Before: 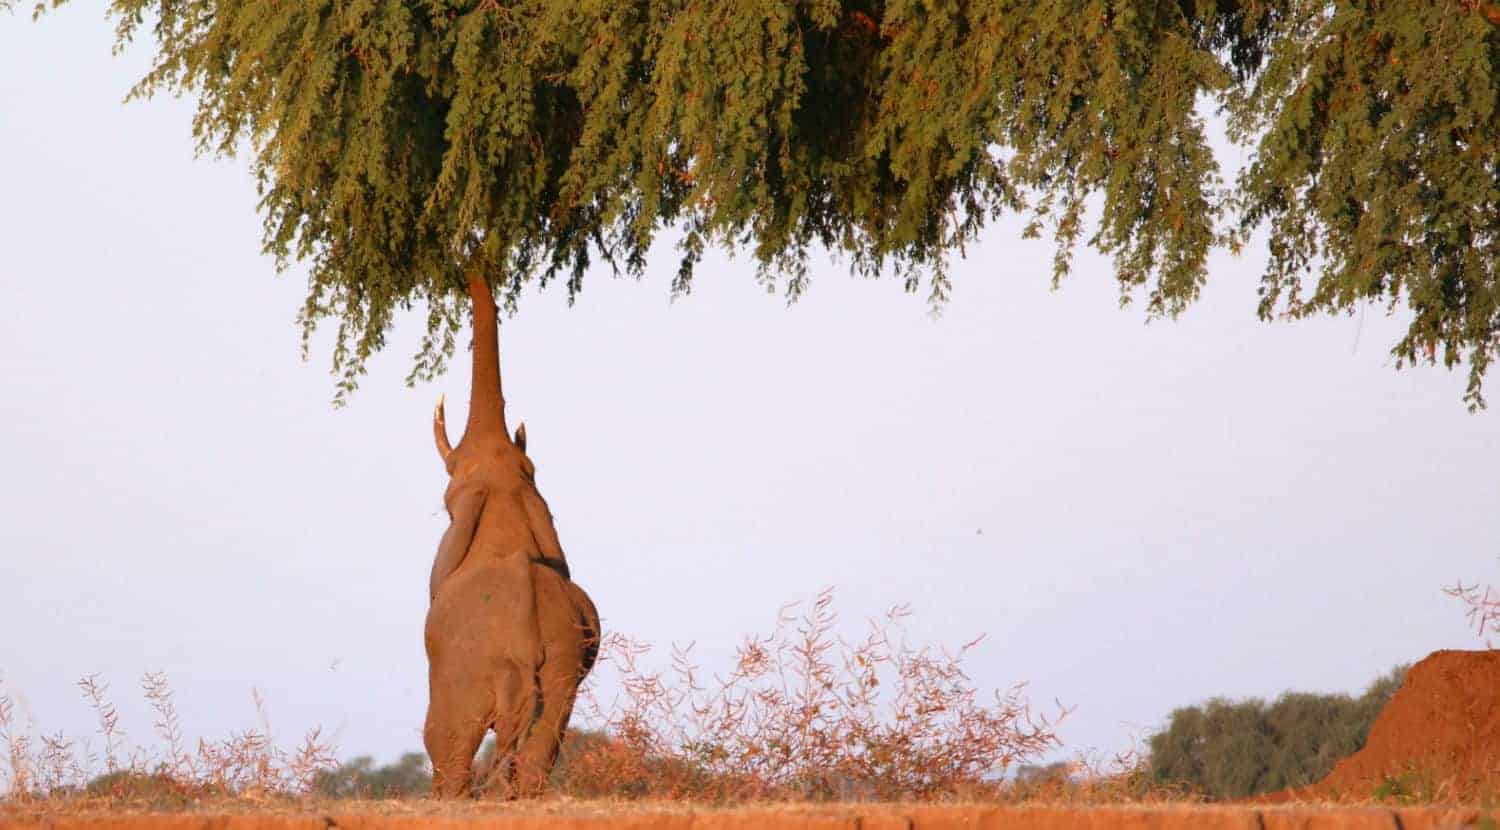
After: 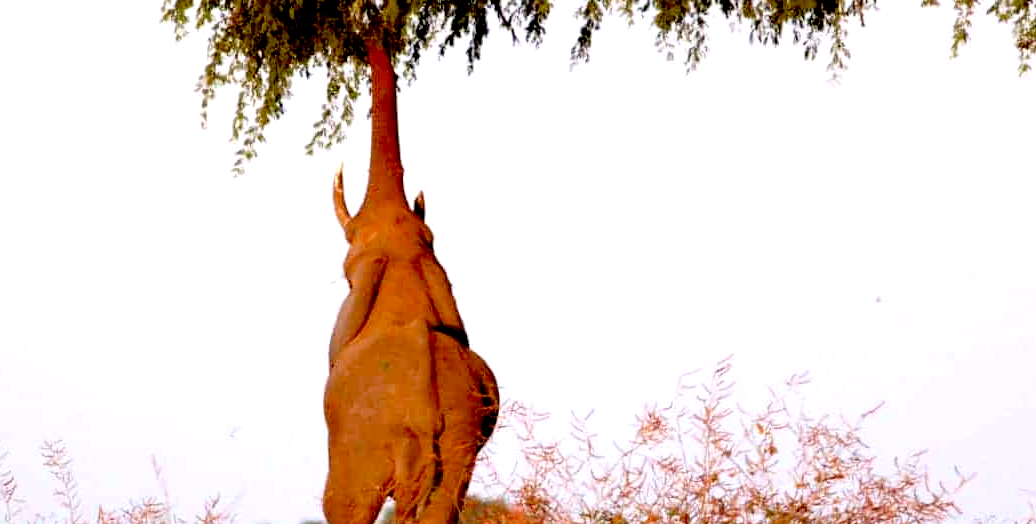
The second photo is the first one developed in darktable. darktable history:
exposure: black level correction 0.049, exposure 0.013 EV, compensate highlight preservation false
tone equalizer: -8 EV -0.39 EV, -7 EV -0.37 EV, -6 EV -0.339 EV, -5 EV -0.225 EV, -3 EV 0.196 EV, -2 EV 0.363 EV, -1 EV 0.394 EV, +0 EV 0.43 EV
crop: left 6.75%, top 27.965%, right 24.14%, bottom 8.838%
